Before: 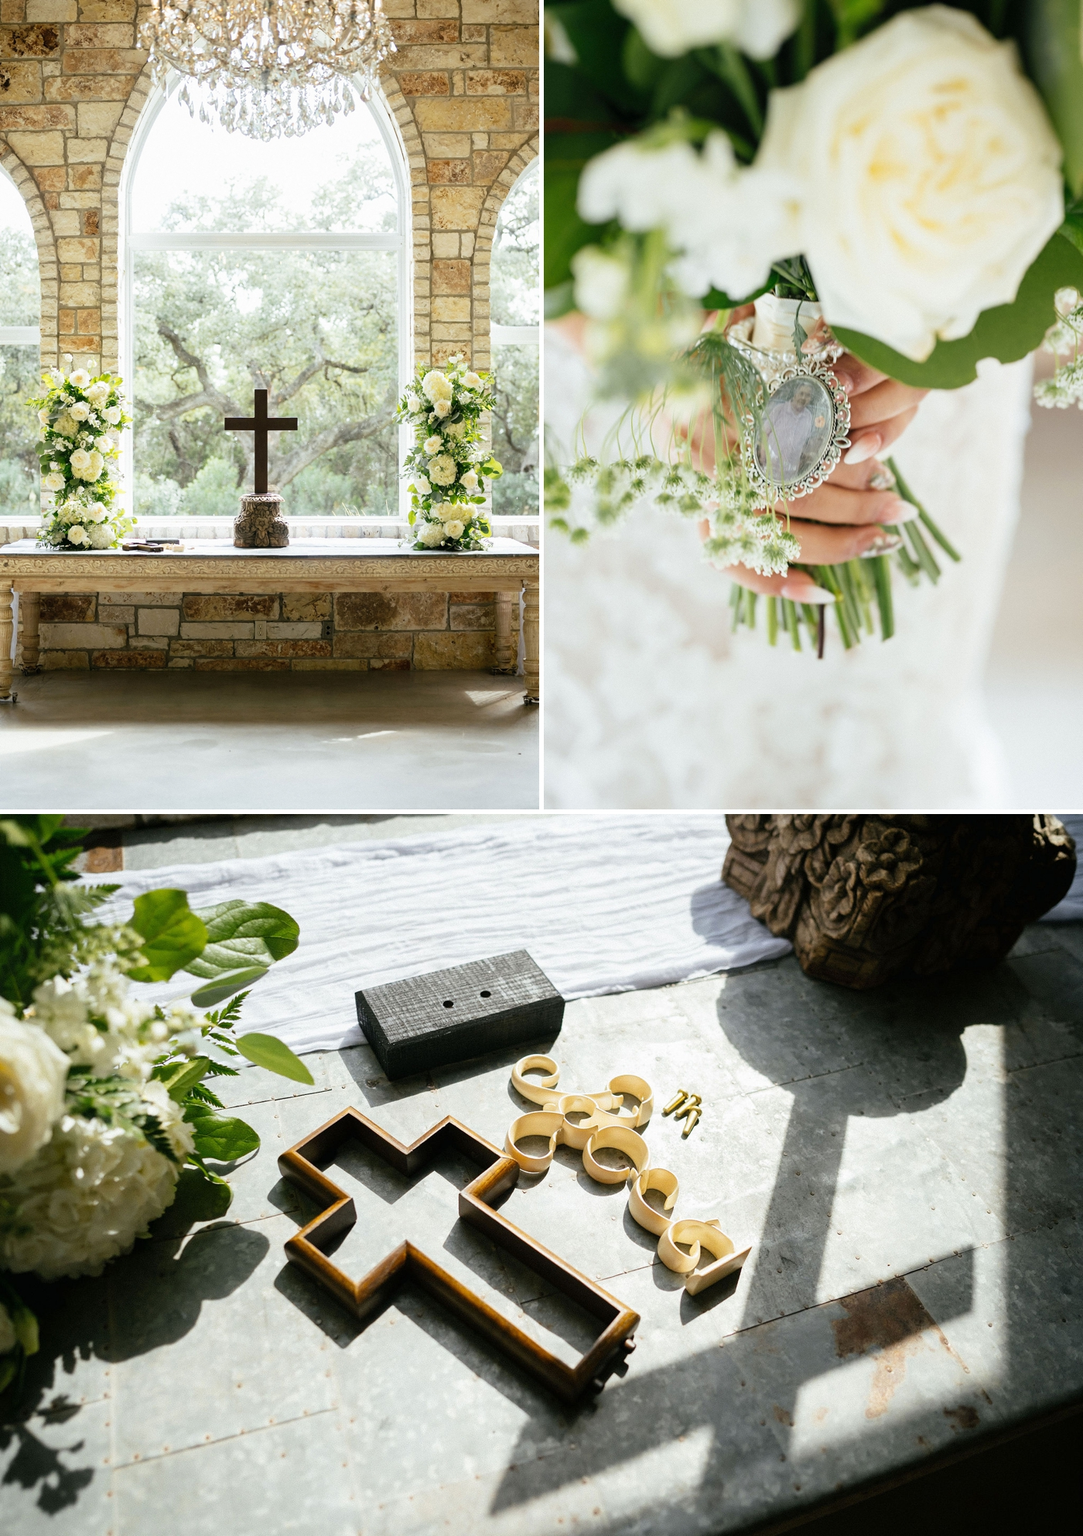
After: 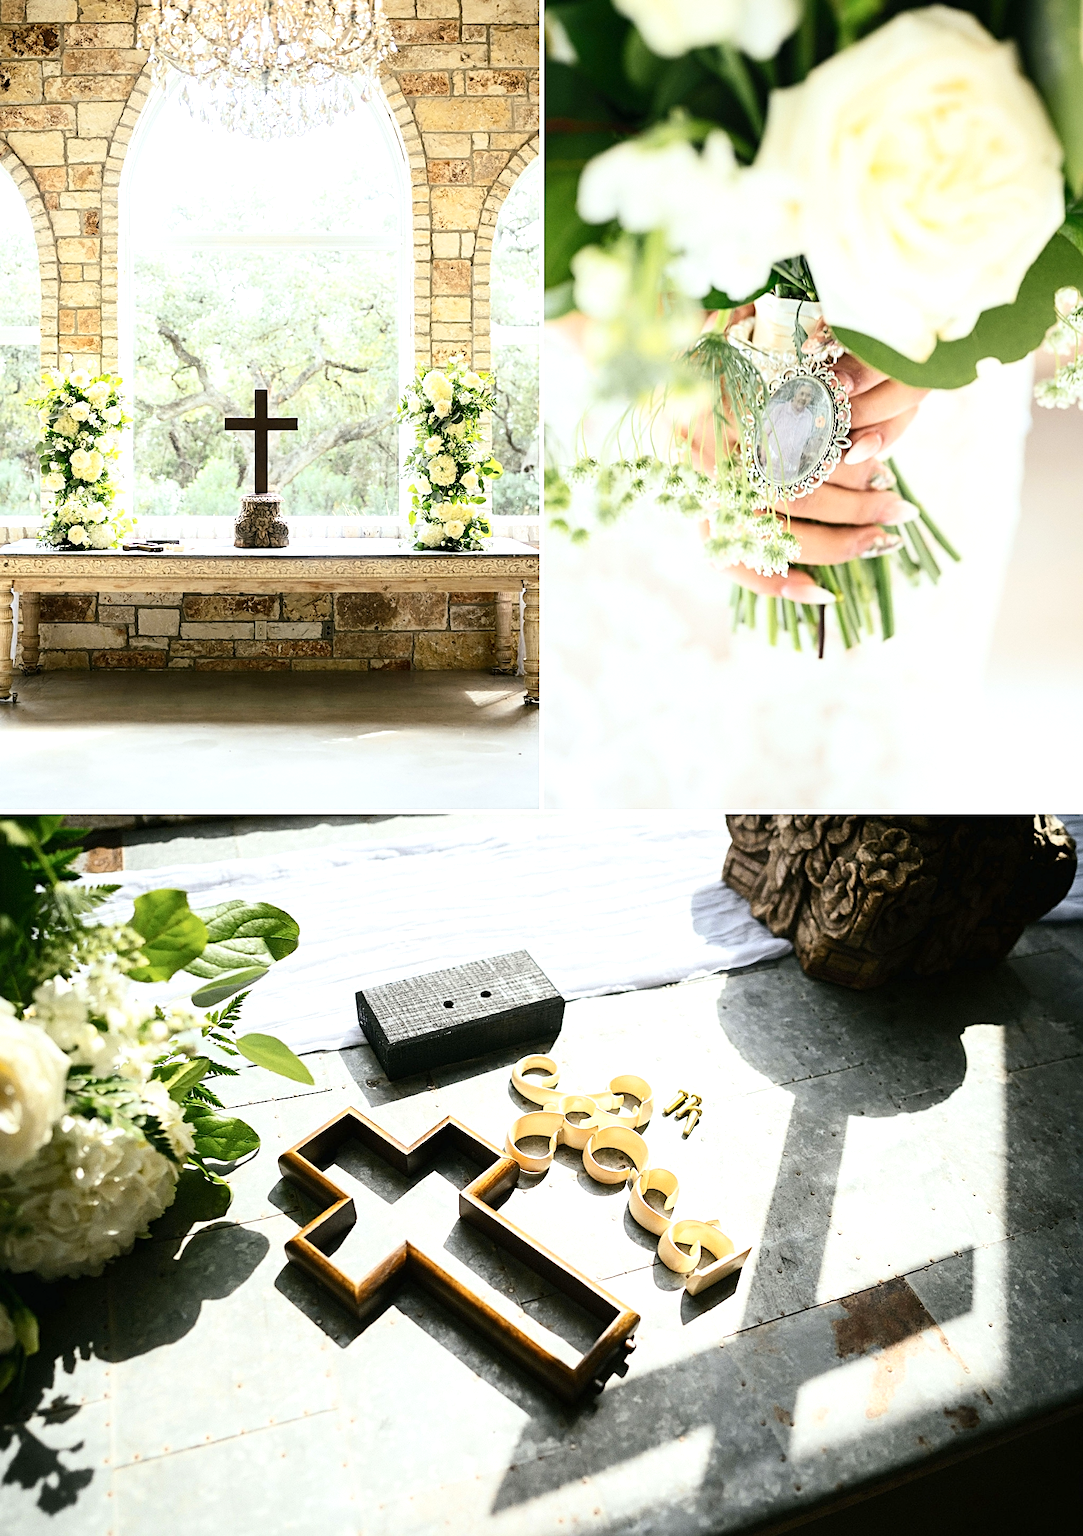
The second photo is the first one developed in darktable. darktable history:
exposure: exposure 0.425 EV, compensate highlight preservation false
contrast brightness saturation: contrast 0.24, brightness 0.087
sharpen: on, module defaults
